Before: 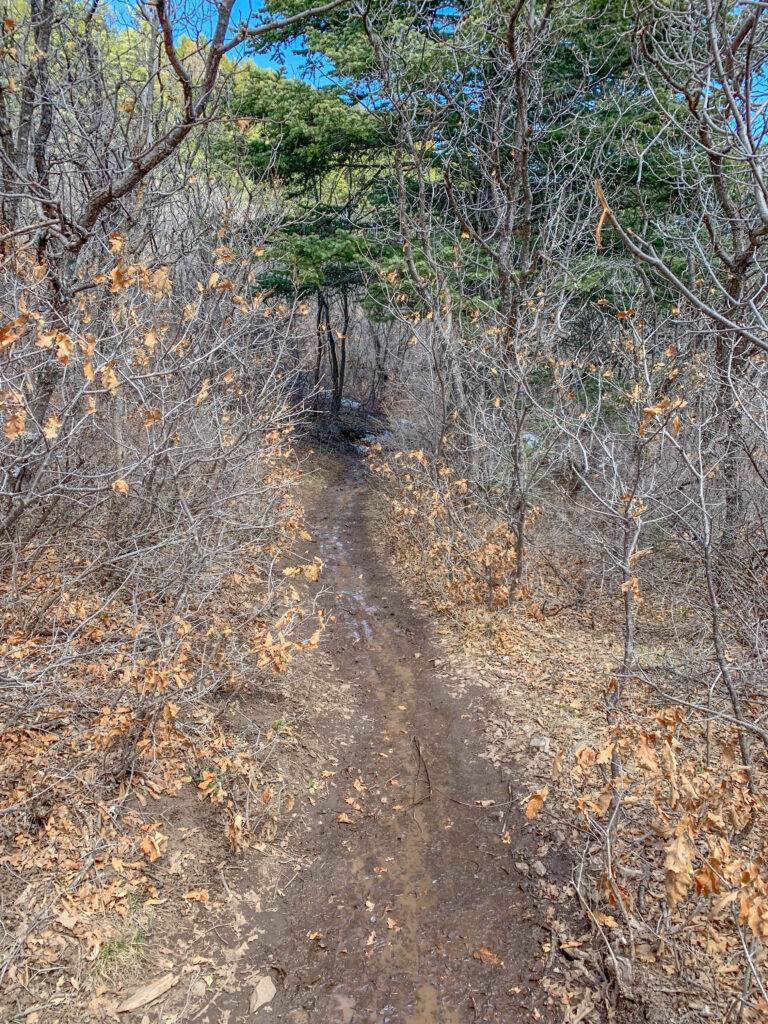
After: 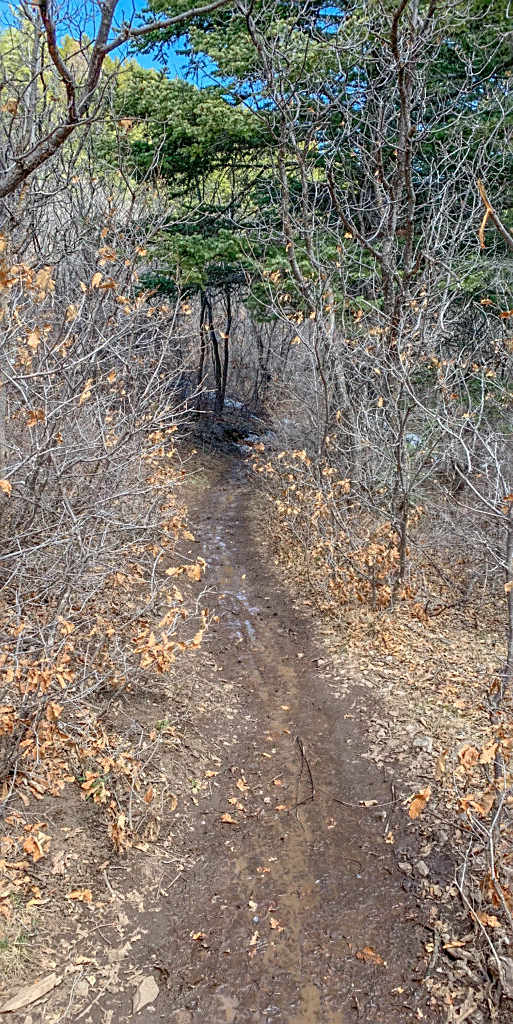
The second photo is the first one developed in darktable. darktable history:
sharpen: on, module defaults
crop and rotate: left 15.351%, right 17.847%
